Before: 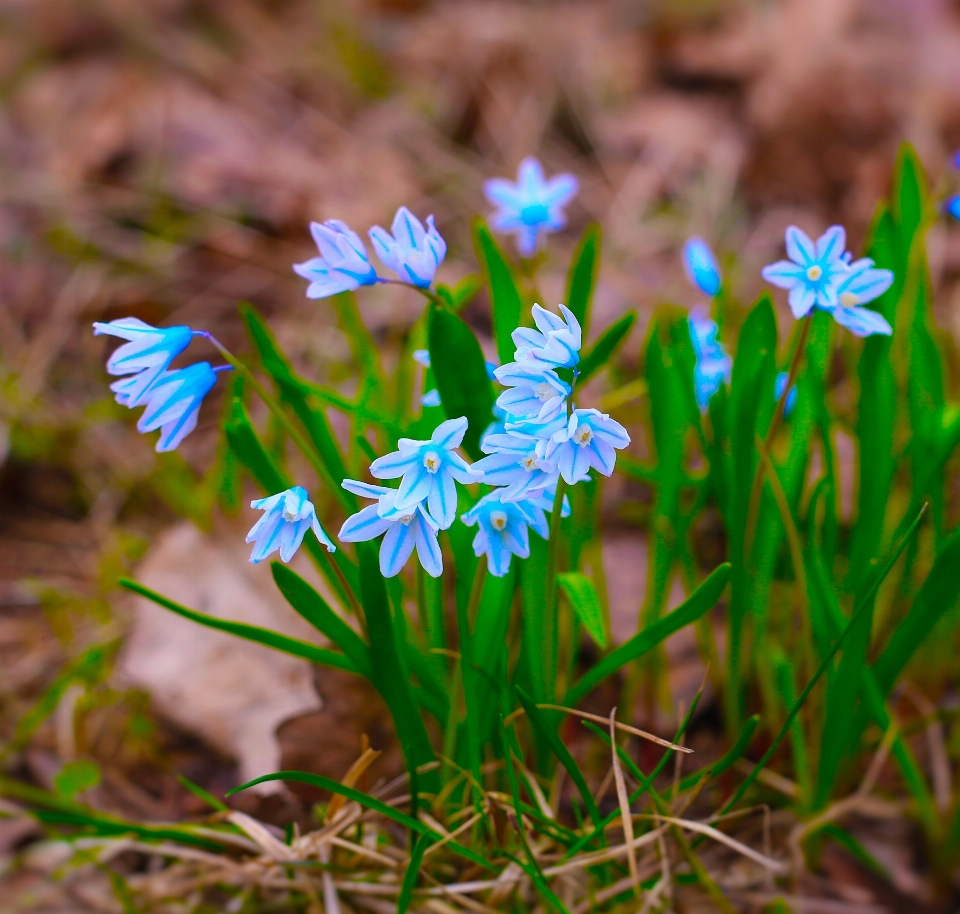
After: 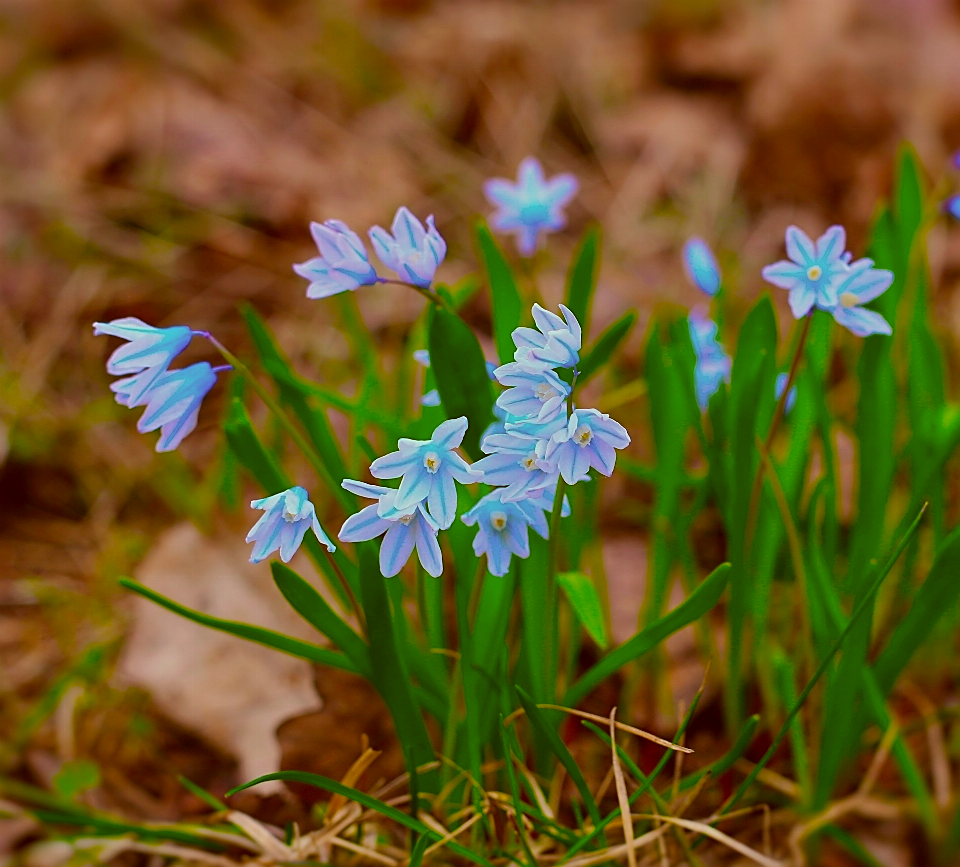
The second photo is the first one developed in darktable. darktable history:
crop and rotate: top 0.011%, bottom 5.114%
exposure: black level correction 0.001, exposure -0.205 EV, compensate highlight preservation false
sharpen: on, module defaults
base curve: curves: ch0 [(0, 0) (0.74, 0.67) (1, 1)], preserve colors none
shadows and highlights: shadows 49.02, highlights -41.06, soften with gaussian
color correction: highlights a* -6.13, highlights b* 9.26, shadows a* 10.46, shadows b* 23.84
